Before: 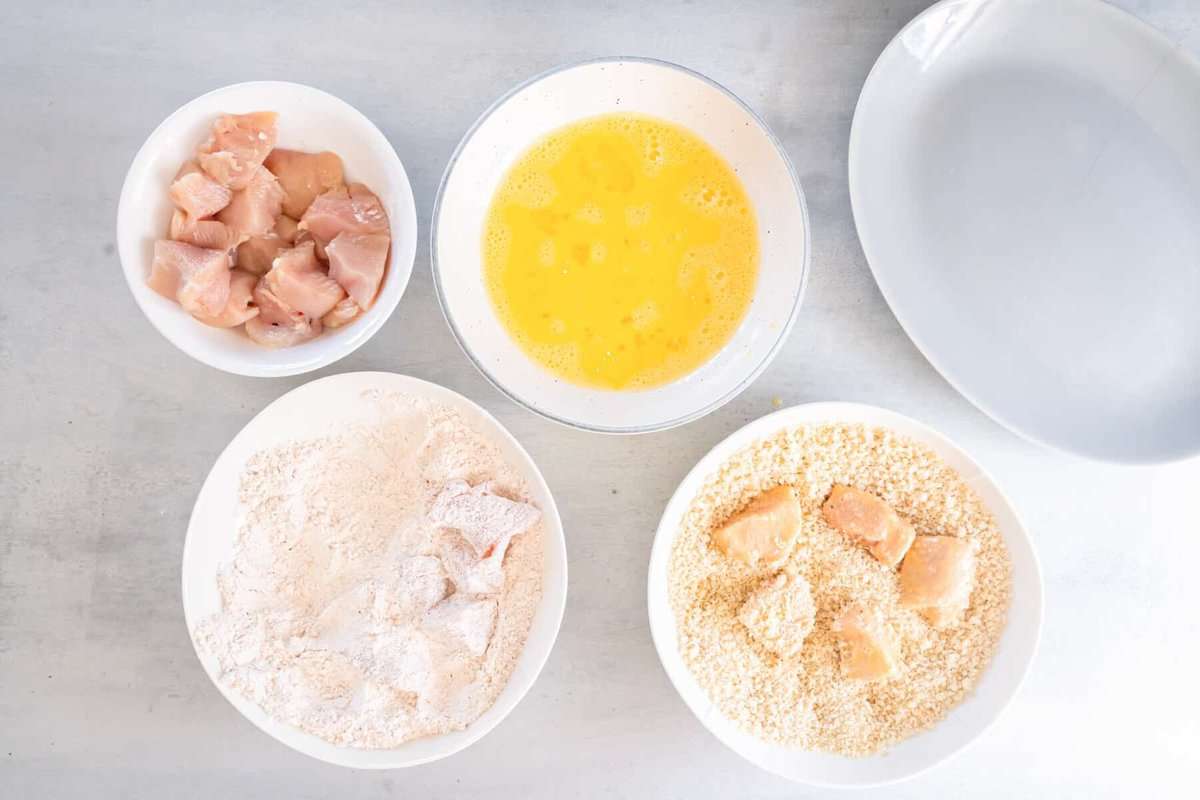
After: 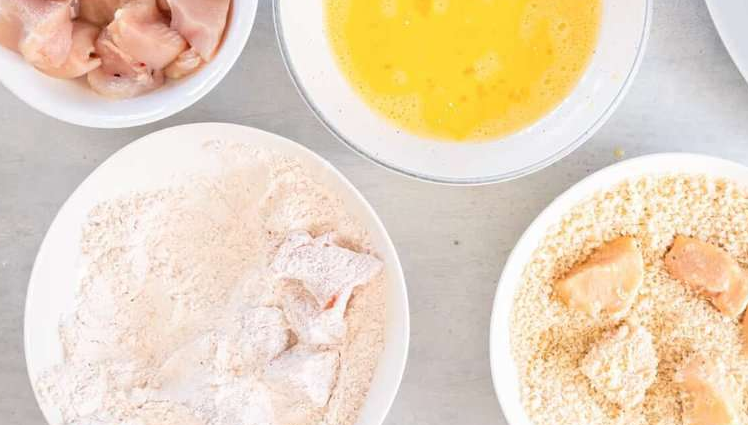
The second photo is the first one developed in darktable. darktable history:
crop: left 13.207%, top 31.185%, right 24.447%, bottom 15.651%
